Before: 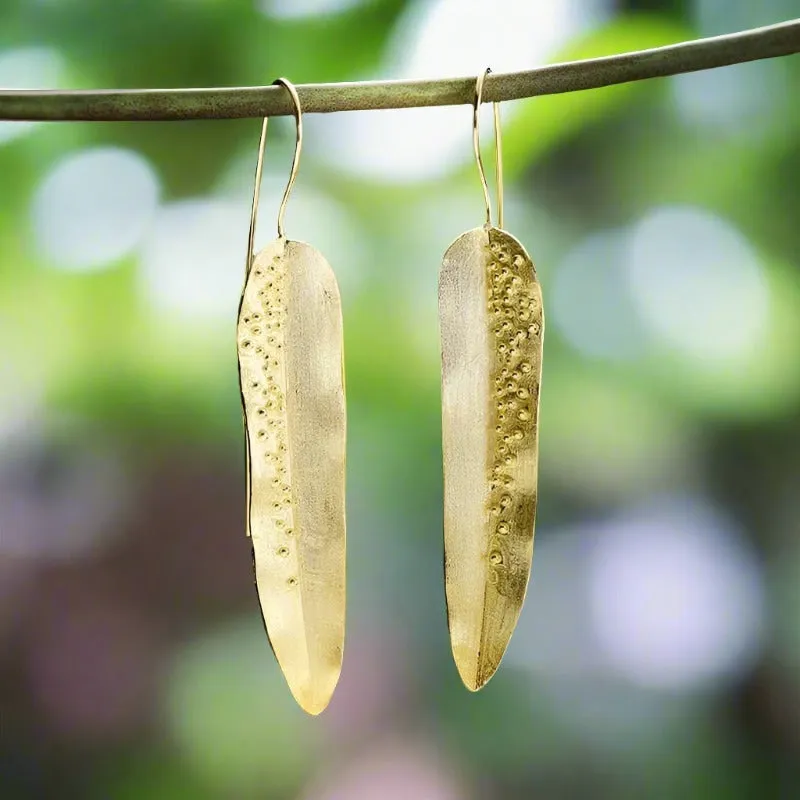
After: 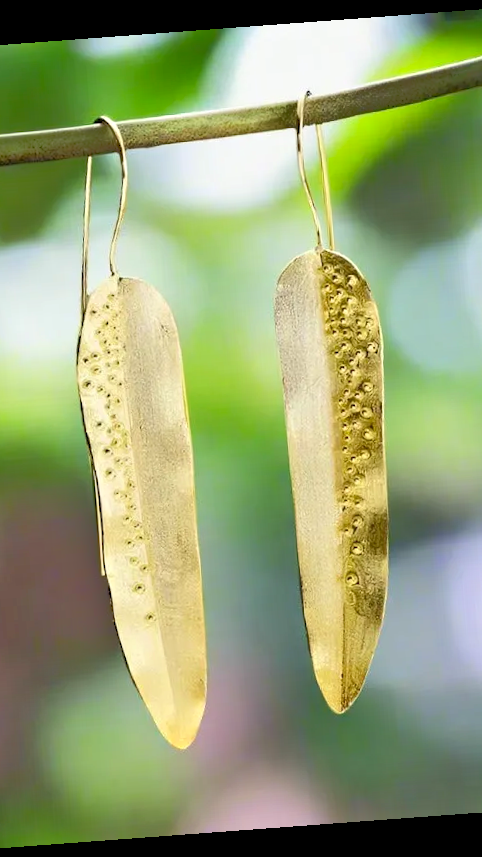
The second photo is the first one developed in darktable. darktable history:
crop: left 21.496%, right 22.254%
contrast brightness saturation: contrast 0.04, saturation 0.16
rotate and perspective: rotation -4.25°, automatic cropping off
tone equalizer: -8 EV -0.528 EV, -7 EV -0.319 EV, -6 EV -0.083 EV, -5 EV 0.413 EV, -4 EV 0.985 EV, -3 EV 0.791 EV, -2 EV -0.01 EV, -1 EV 0.14 EV, +0 EV -0.012 EV, smoothing 1
